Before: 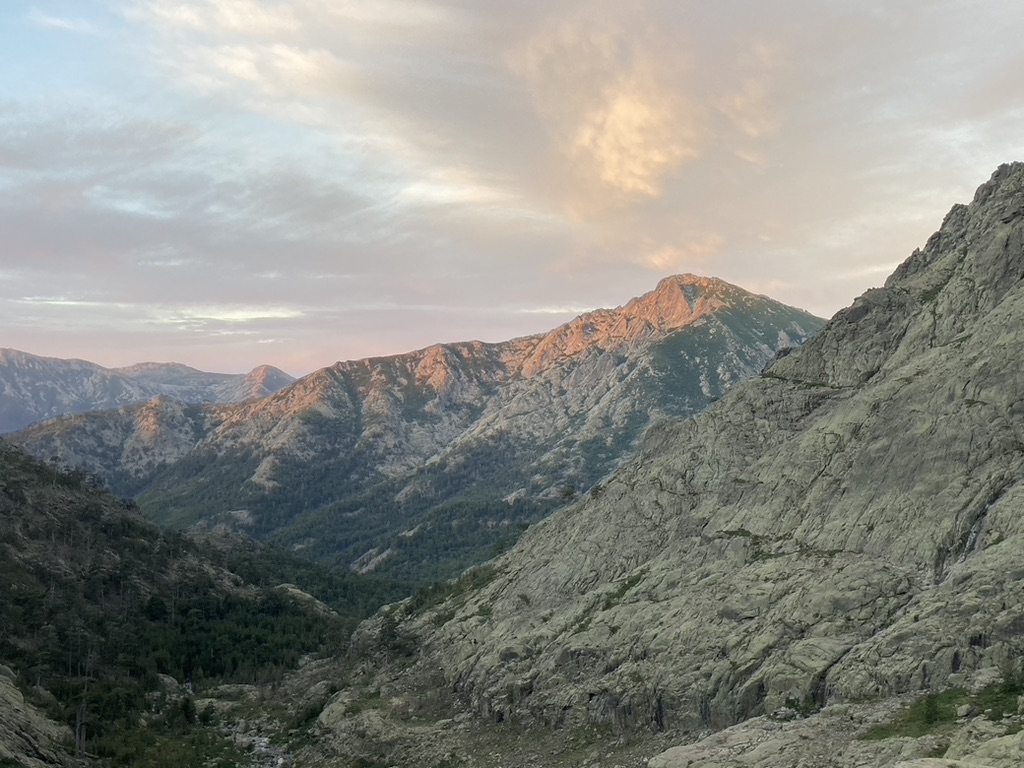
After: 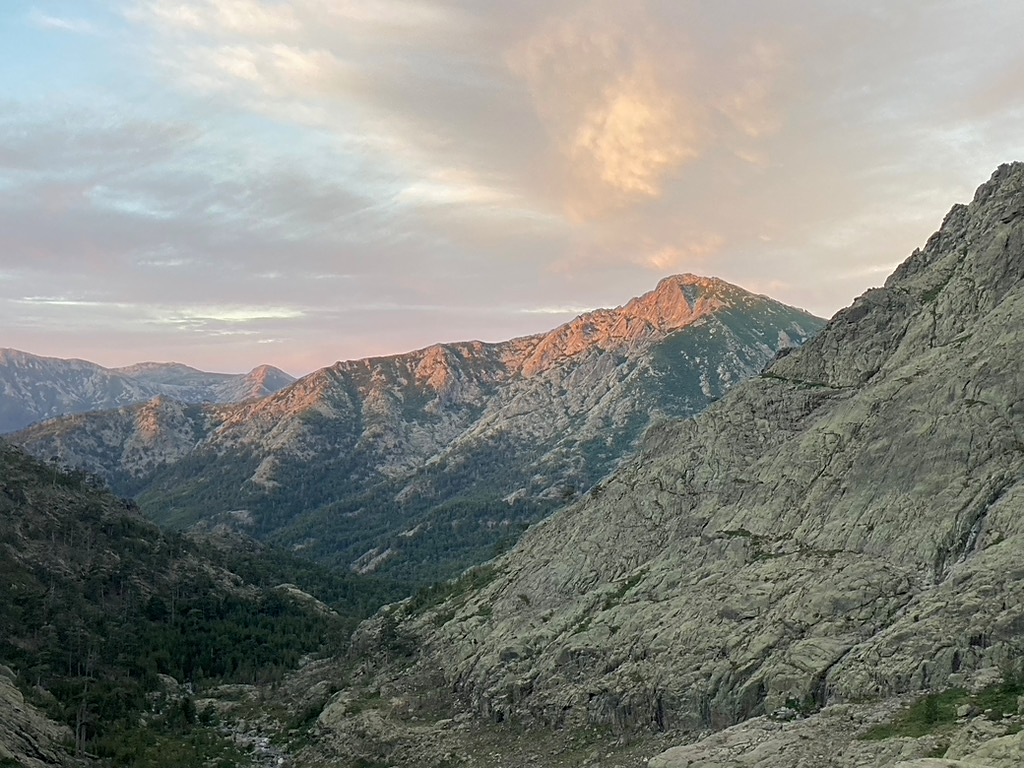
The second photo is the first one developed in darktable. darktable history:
exposure: exposure -0.048 EV, compensate highlight preservation false
sharpen: on, module defaults
